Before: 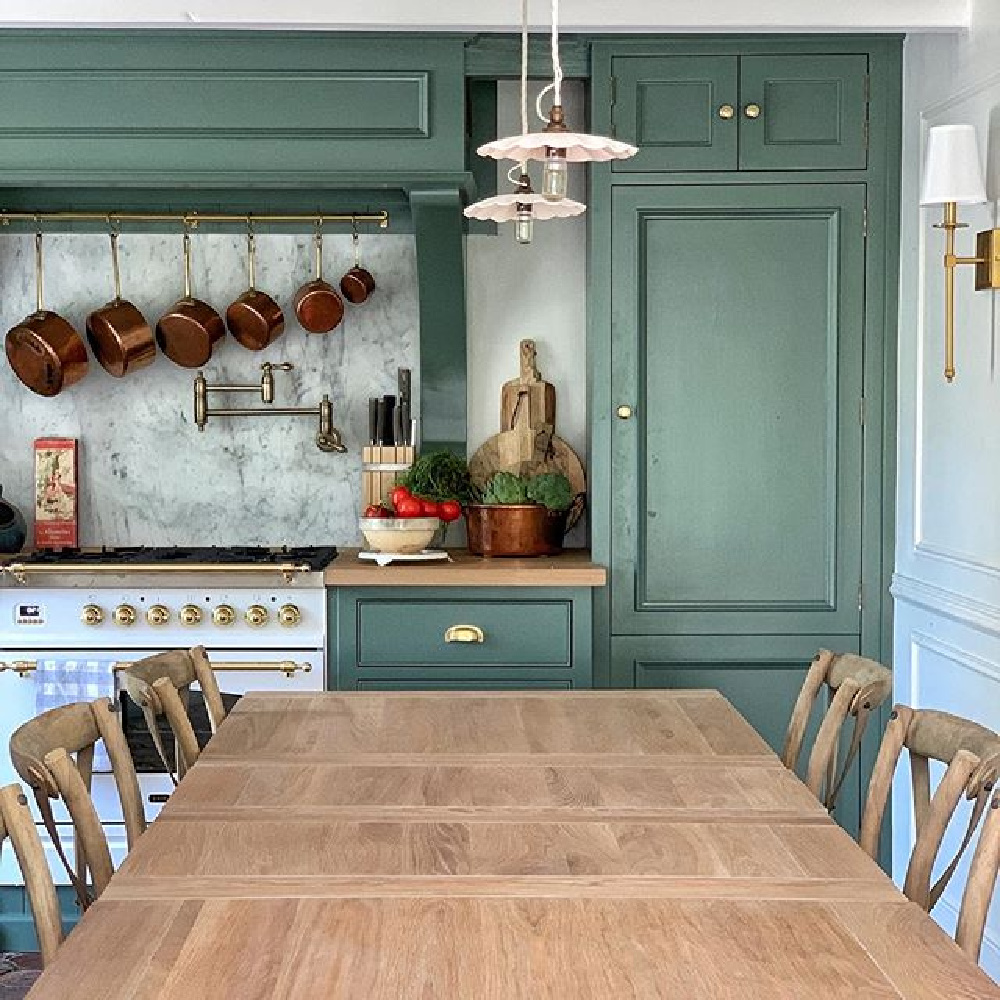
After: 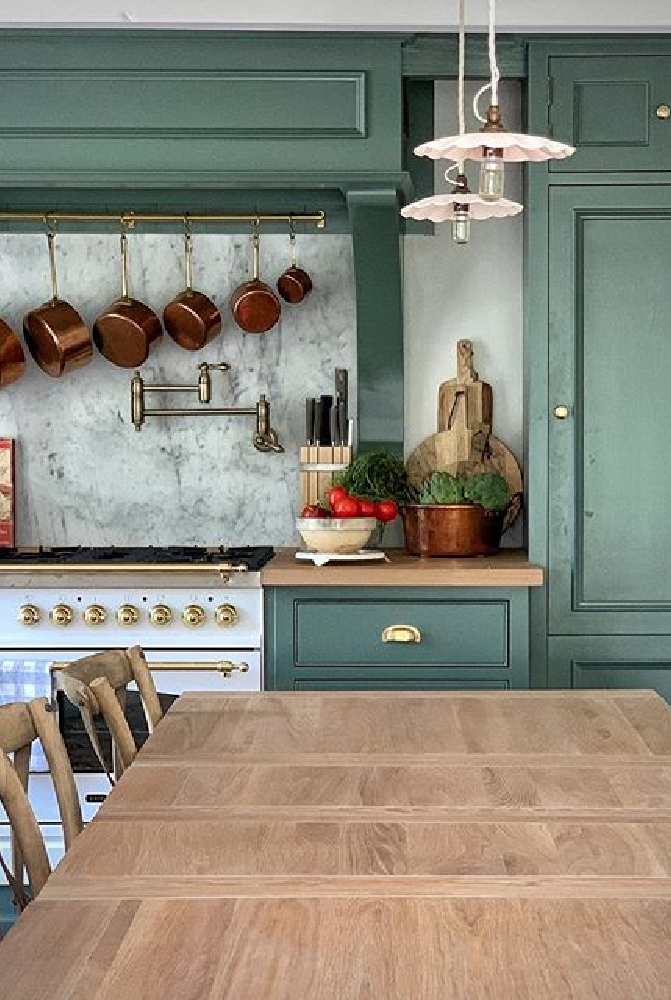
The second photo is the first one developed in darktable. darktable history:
vignetting: brightness -0.43, saturation -0.195
crop and rotate: left 6.363%, right 26.462%
